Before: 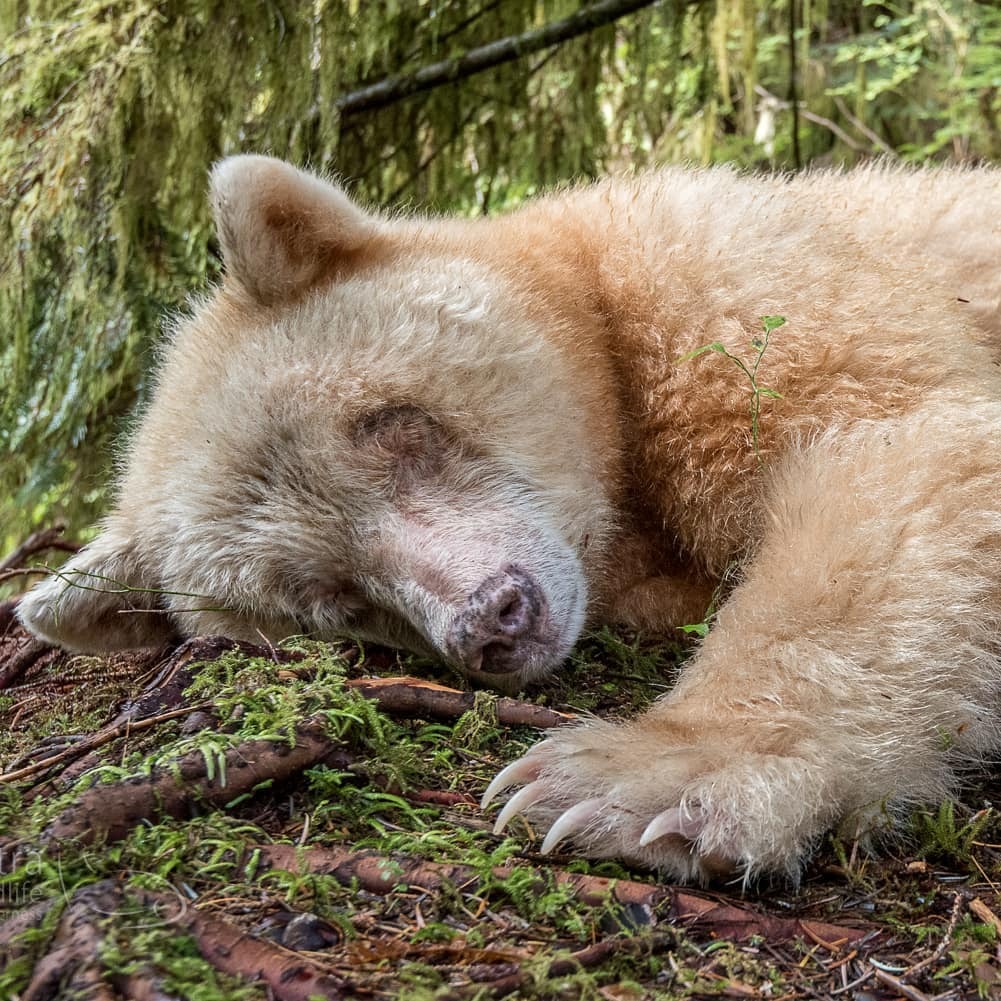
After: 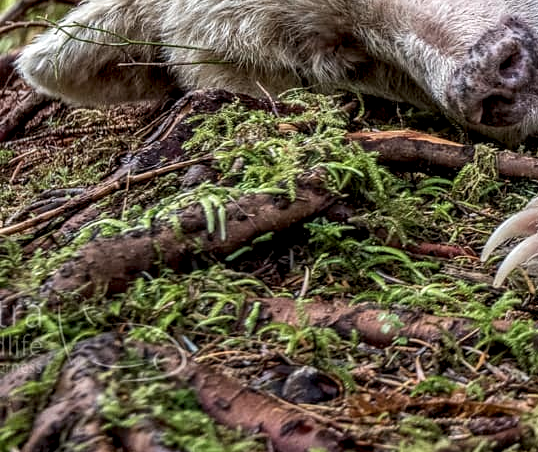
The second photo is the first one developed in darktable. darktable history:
local contrast: detail 150%
crop and rotate: top 54.708%, right 46.155%, bottom 0.123%
